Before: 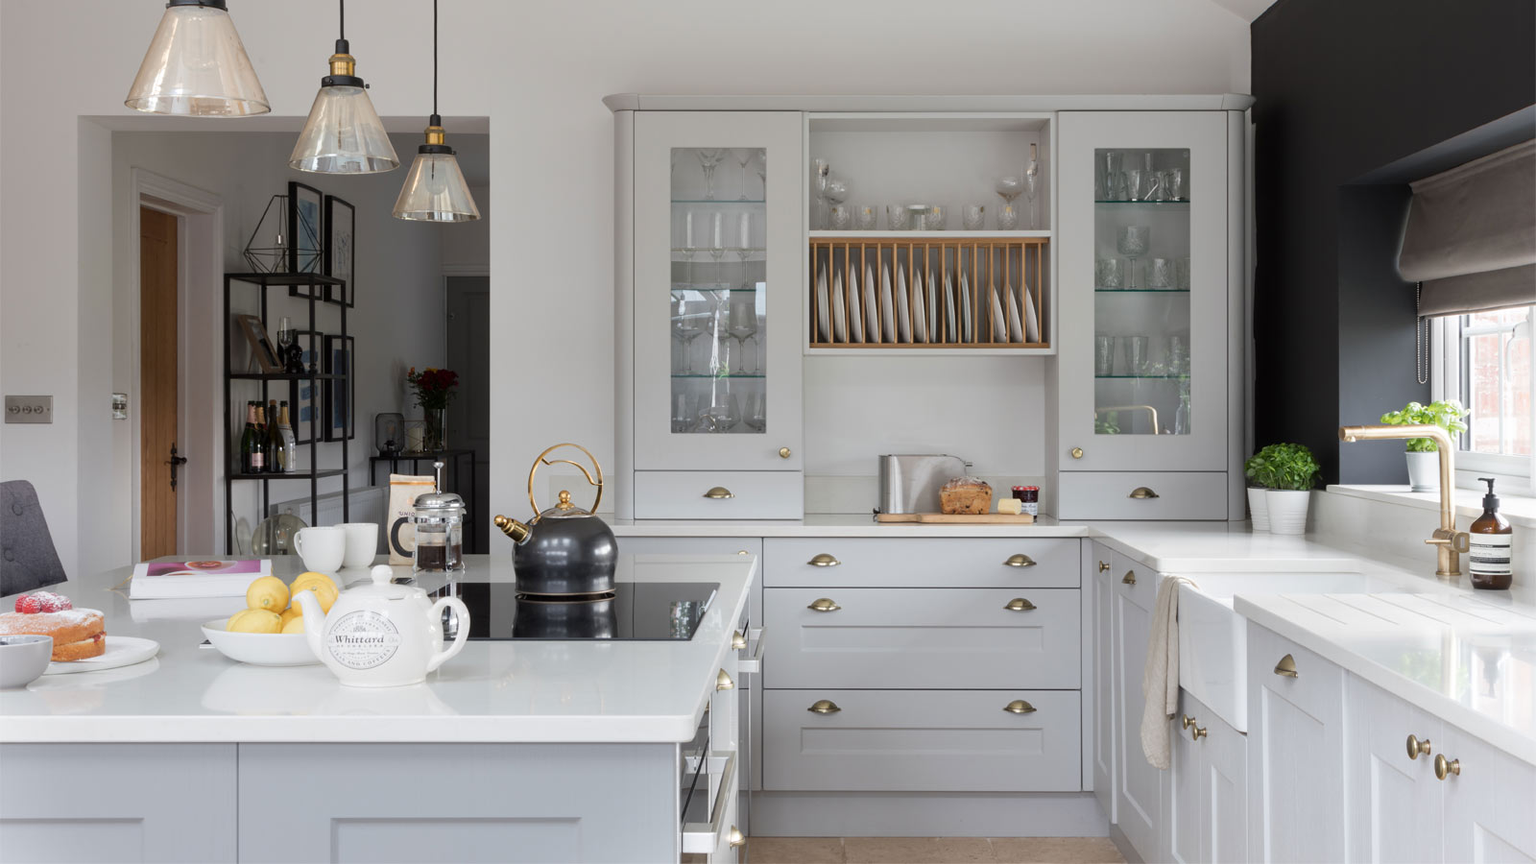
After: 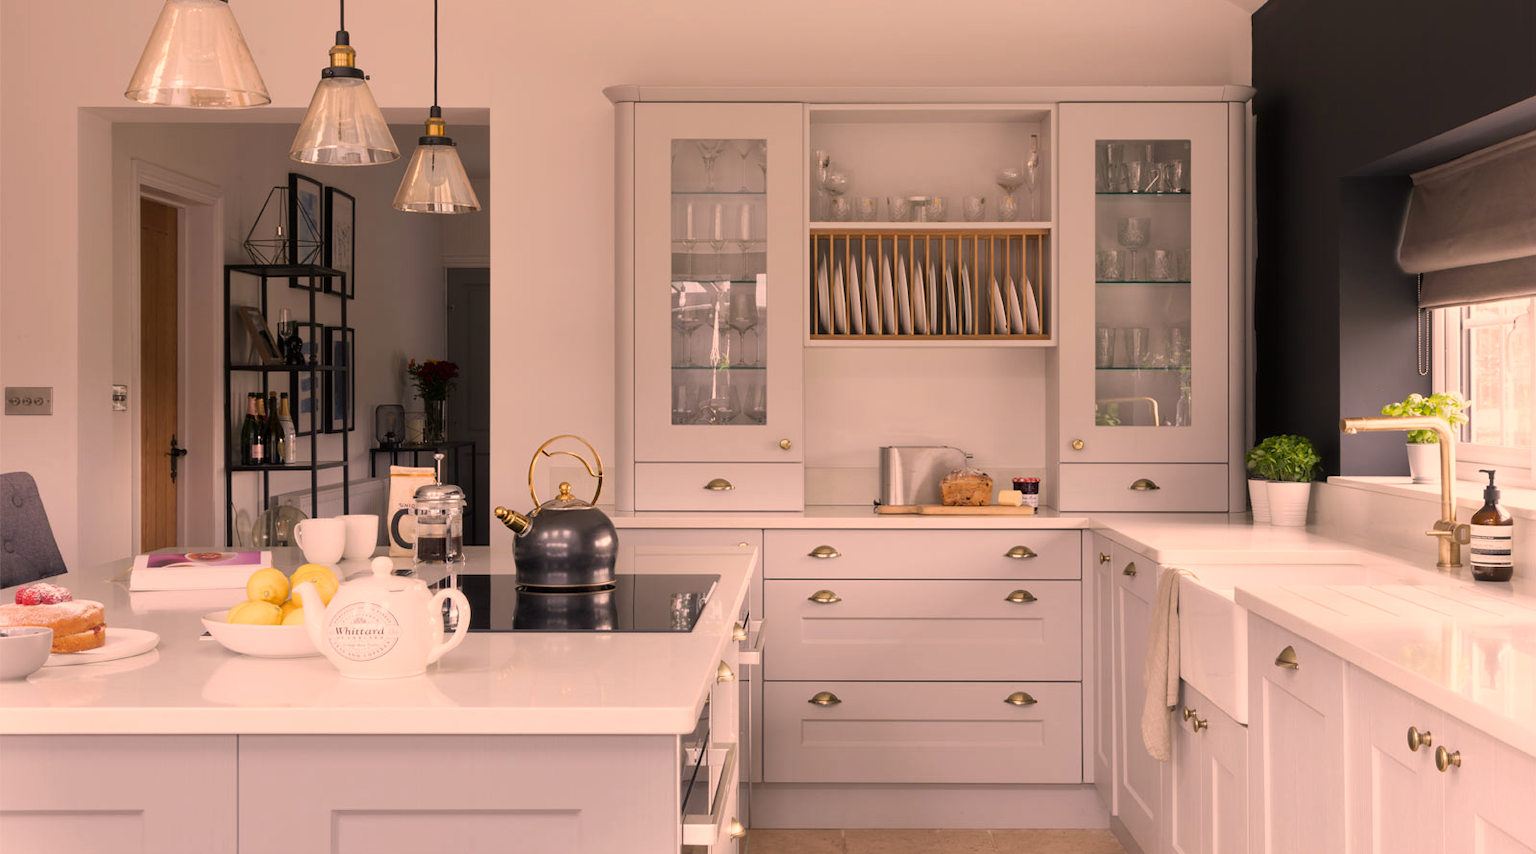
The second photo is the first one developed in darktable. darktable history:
crop: top 1.049%, right 0.001%
color correction: highlights a* 21.88, highlights b* 22.25
